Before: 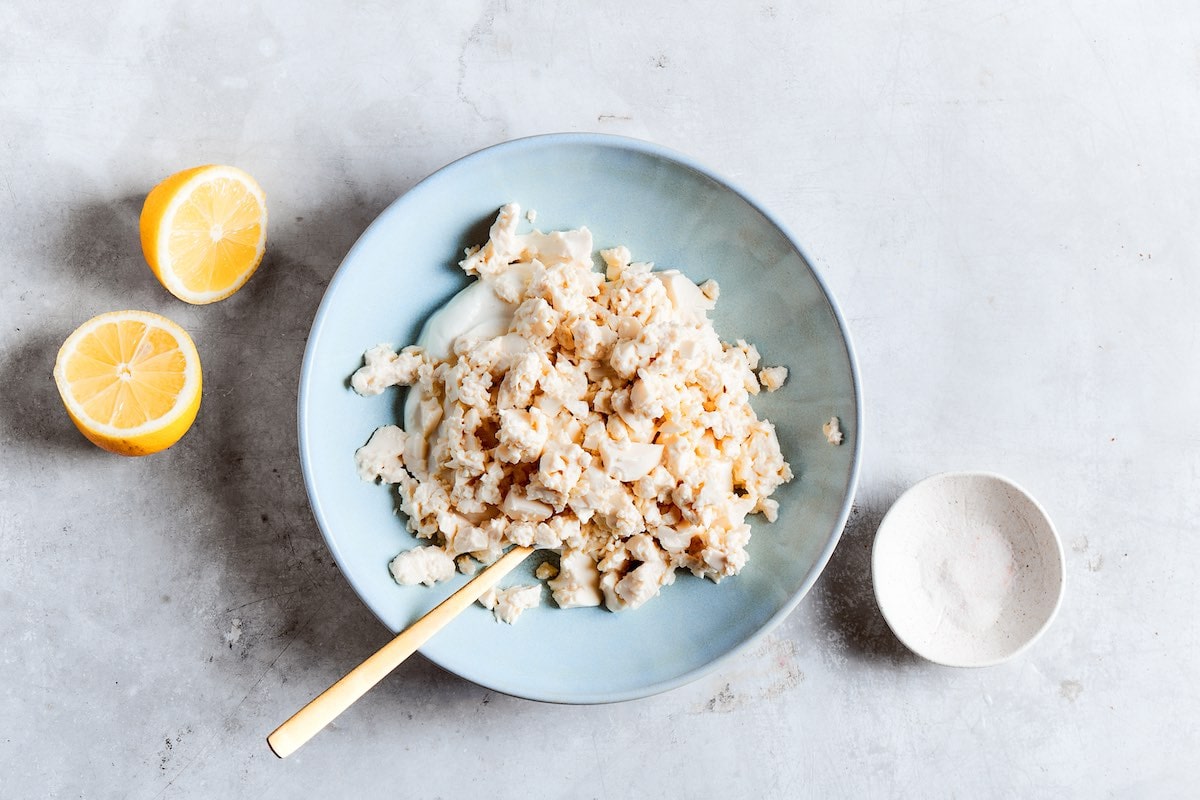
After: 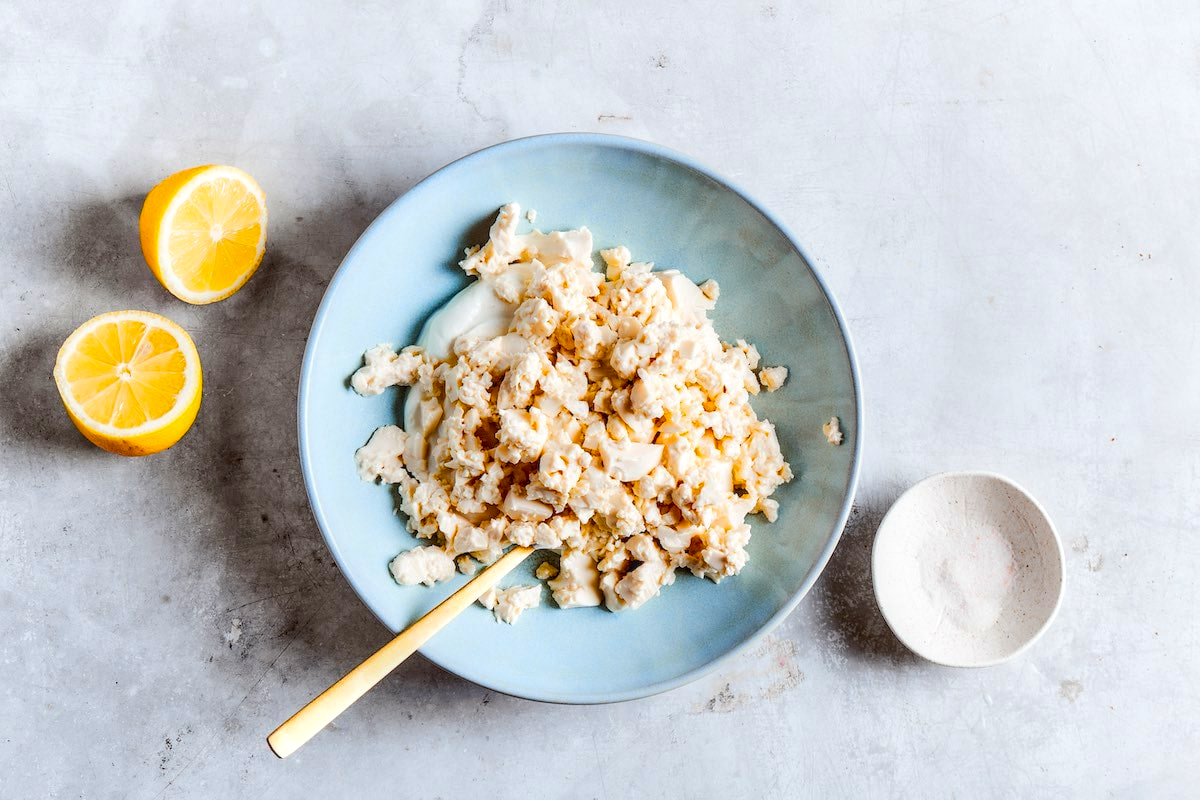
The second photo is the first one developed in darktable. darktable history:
color balance rgb: linear chroma grading › global chroma 25.304%, perceptual saturation grading › global saturation 10.511%
local contrast: on, module defaults
